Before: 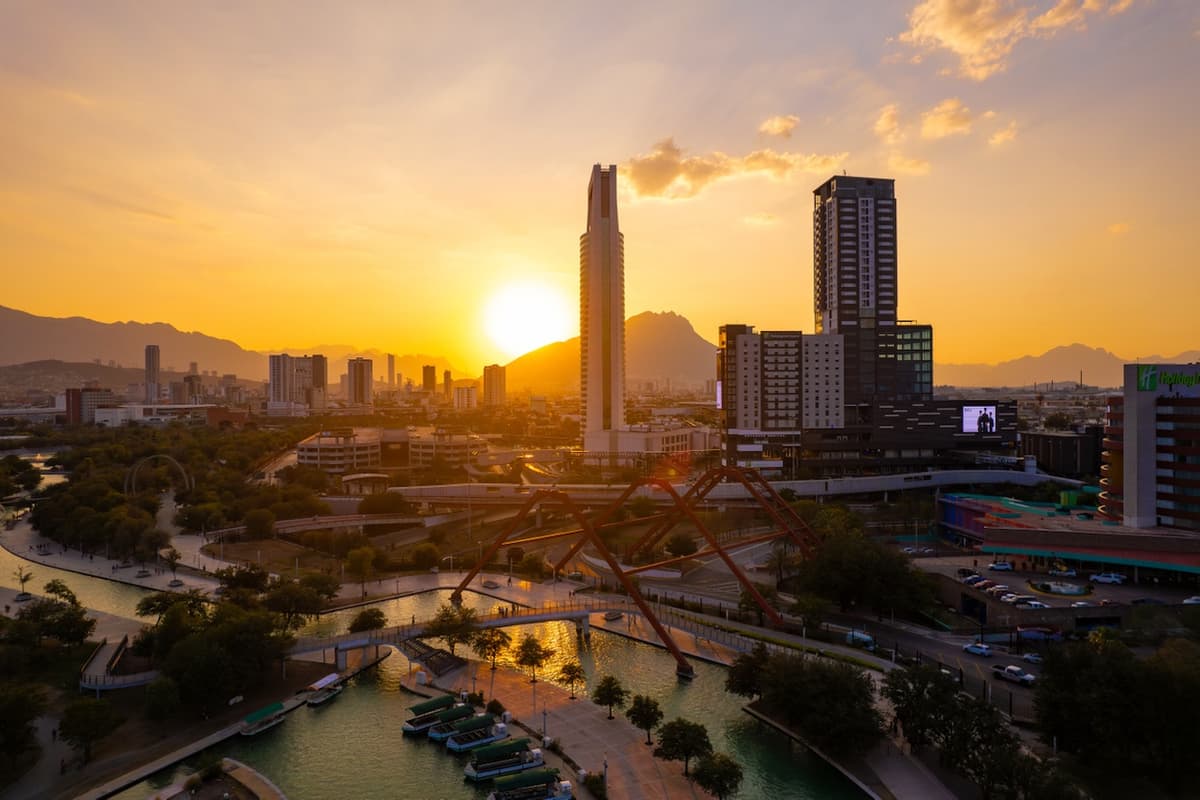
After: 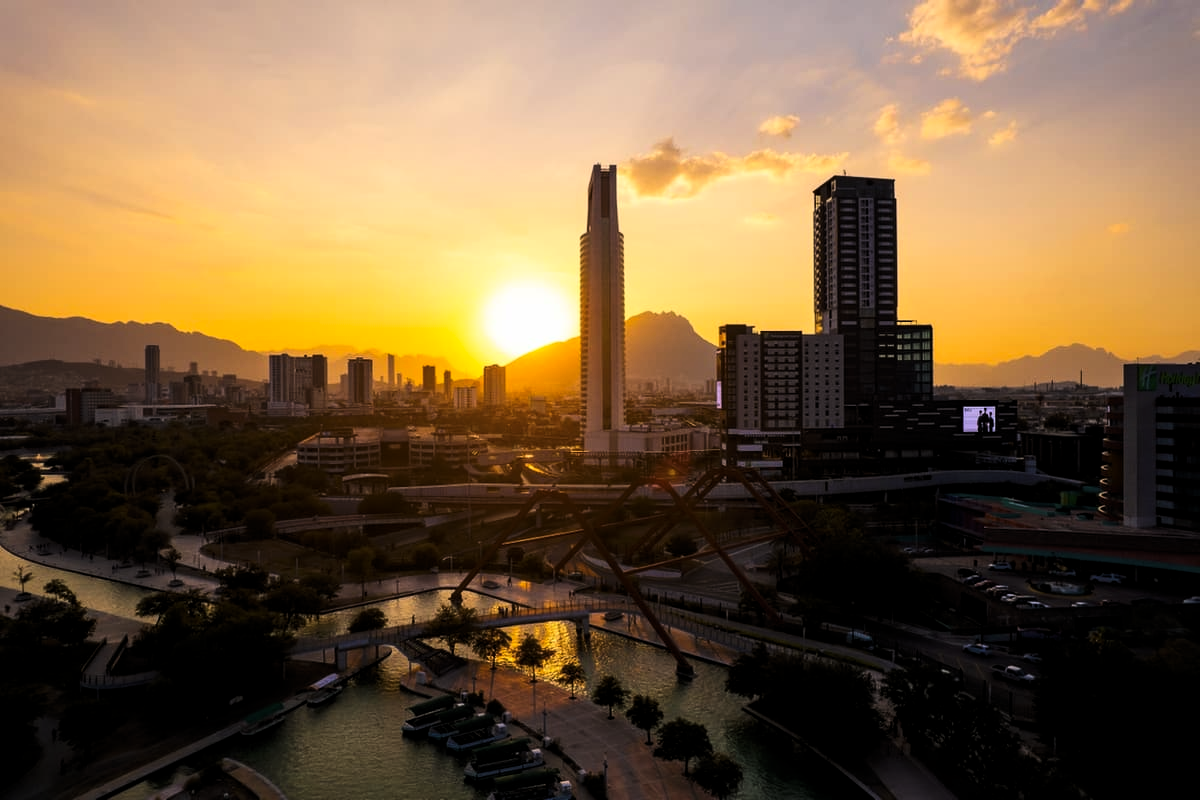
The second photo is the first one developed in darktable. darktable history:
levels: mode automatic, black 8.58%, gray 59.42%, levels [0, 0.445, 1]
contrast brightness saturation: contrast 0.2, brightness 0.16, saturation 0.22
